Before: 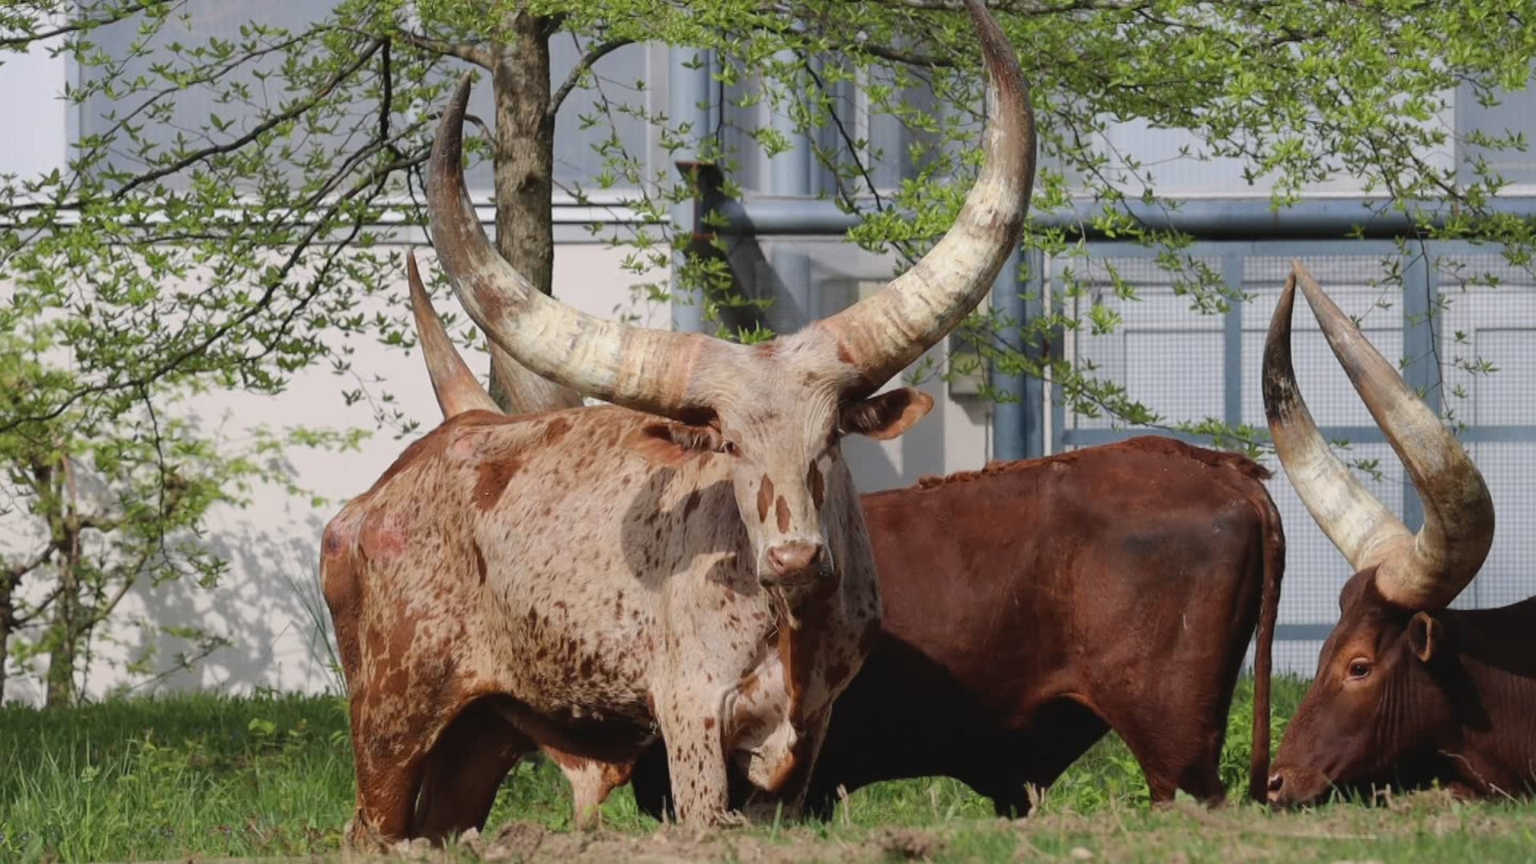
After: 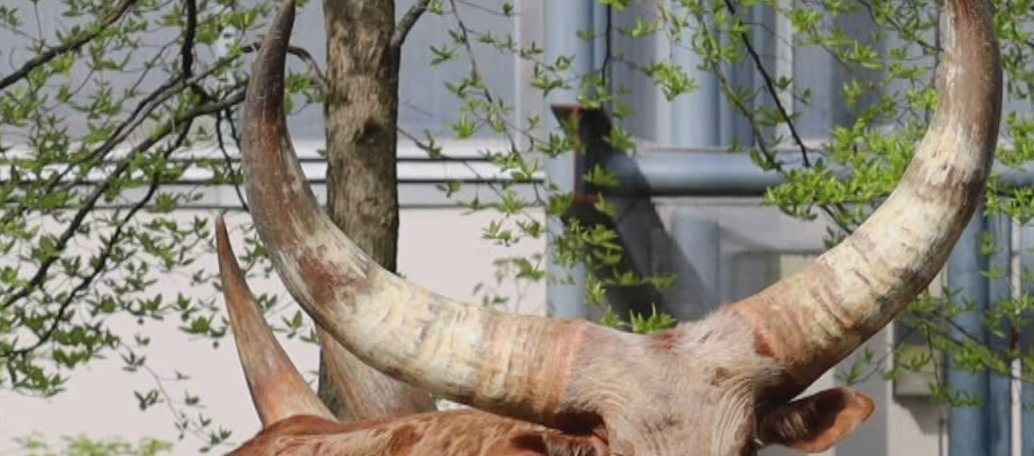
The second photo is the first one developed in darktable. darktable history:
crop: left 15.306%, top 9.065%, right 30.789%, bottom 48.638%
contrast brightness saturation: contrast 0.04, saturation 0.07
